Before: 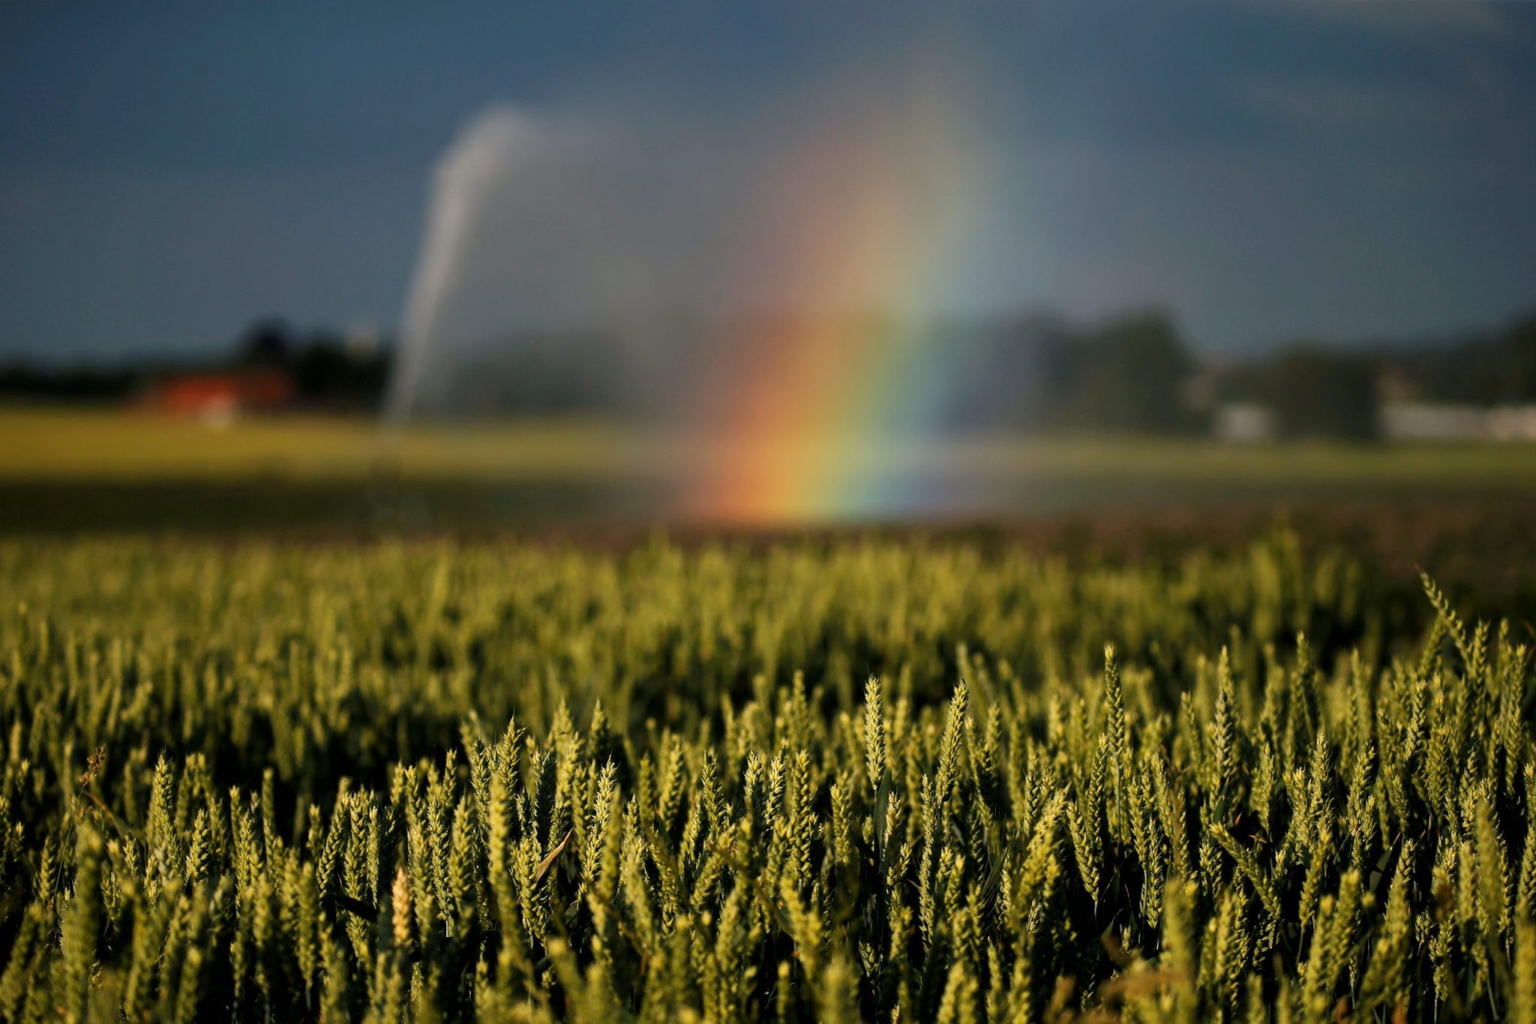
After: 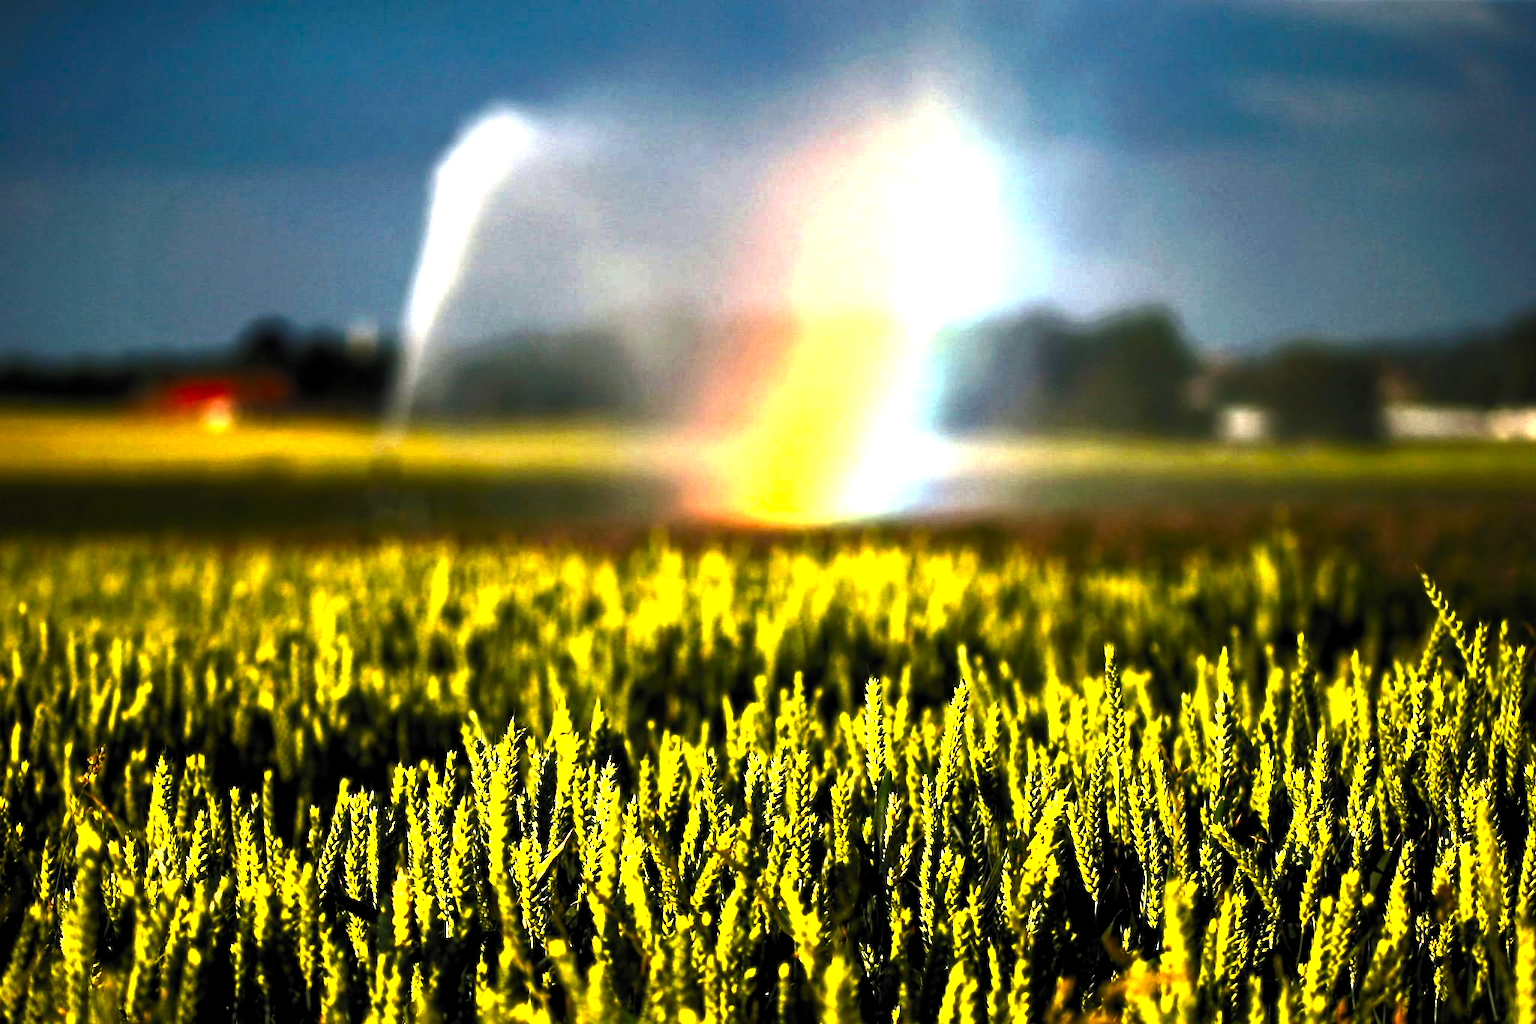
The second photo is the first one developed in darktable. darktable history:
levels: levels [0.044, 0.475, 0.791]
contrast brightness saturation: contrast 1, brightness 1, saturation 1
filmic rgb: middle gray luminance 18.42%, black relative exposure -10.5 EV, white relative exposure 3.4 EV, threshold 6 EV, target black luminance 0%, hardness 6.03, latitude 99%, contrast 0.847, shadows ↔ highlights balance 0.505%, add noise in highlights 0, preserve chrominance max RGB, color science v3 (2019), use custom middle-gray values true, iterations of high-quality reconstruction 0, contrast in highlights soft, enable highlight reconstruction true
